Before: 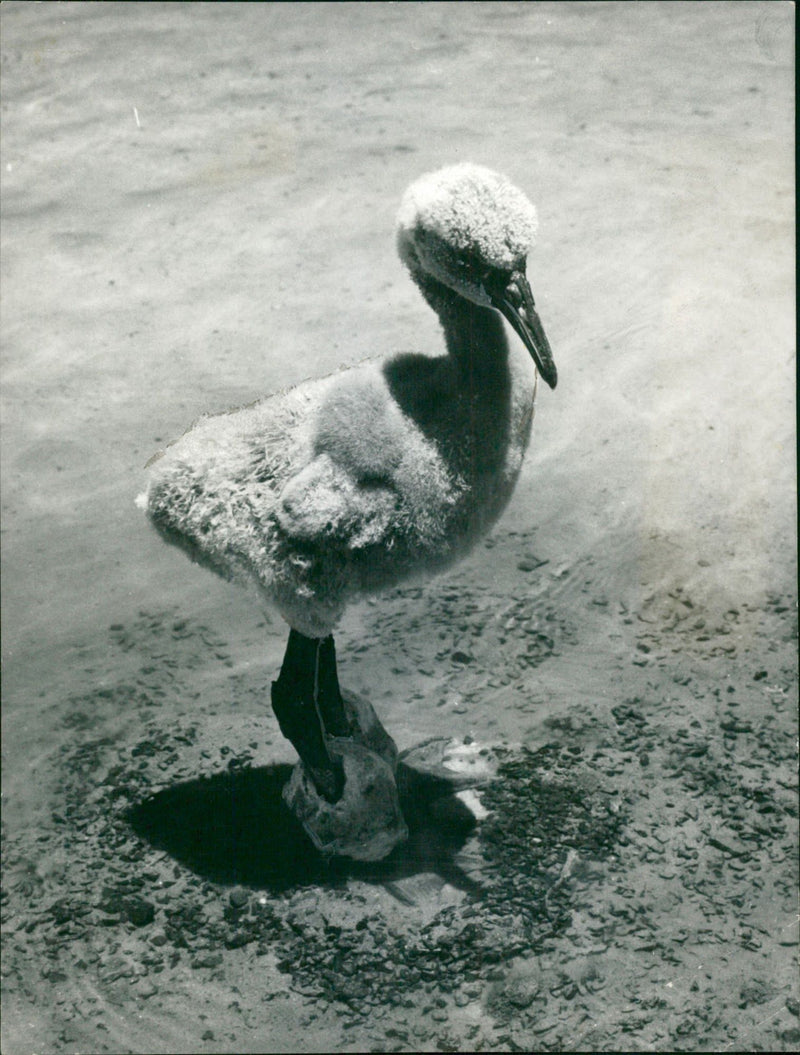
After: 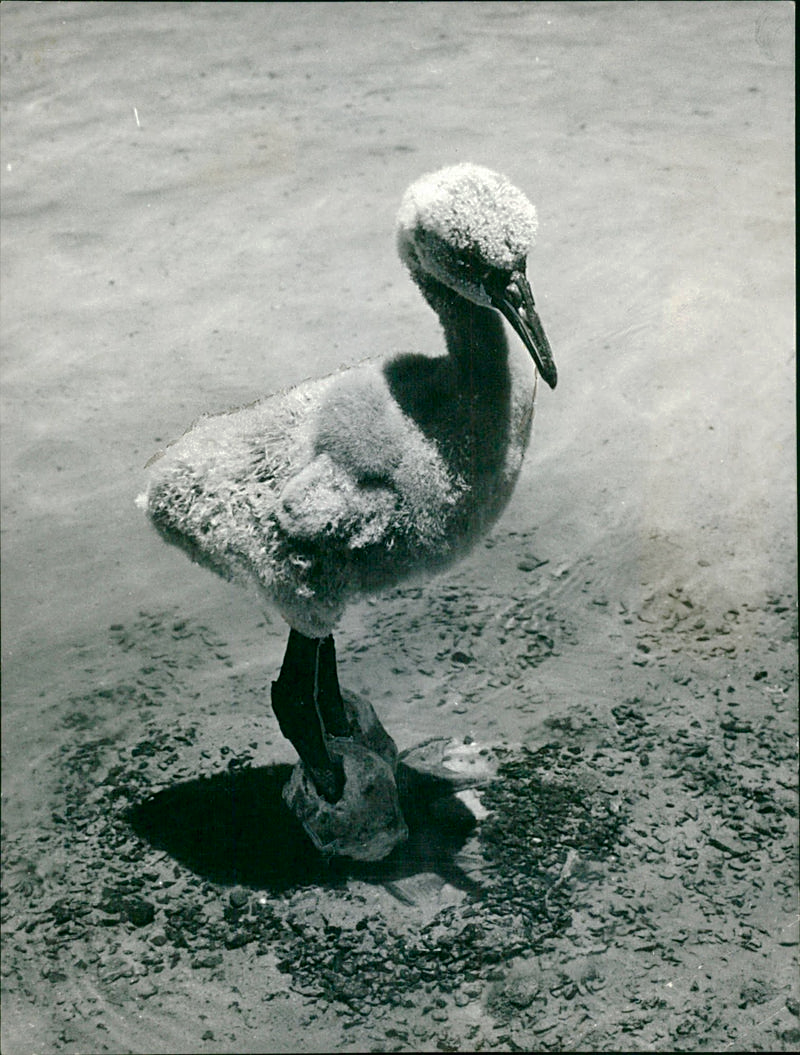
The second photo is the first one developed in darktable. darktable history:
exposure: compensate exposure bias true, compensate highlight preservation false
sharpen: on, module defaults
tone curve: curves: ch0 [(0, 0) (0.003, 0.002) (0.011, 0.006) (0.025, 0.013) (0.044, 0.019) (0.069, 0.032) (0.1, 0.056) (0.136, 0.095) (0.177, 0.144) (0.224, 0.193) (0.277, 0.26) (0.335, 0.331) (0.399, 0.405) (0.468, 0.479) (0.543, 0.552) (0.623, 0.624) (0.709, 0.699) (0.801, 0.772) (0.898, 0.856) (1, 1)], preserve colors none
